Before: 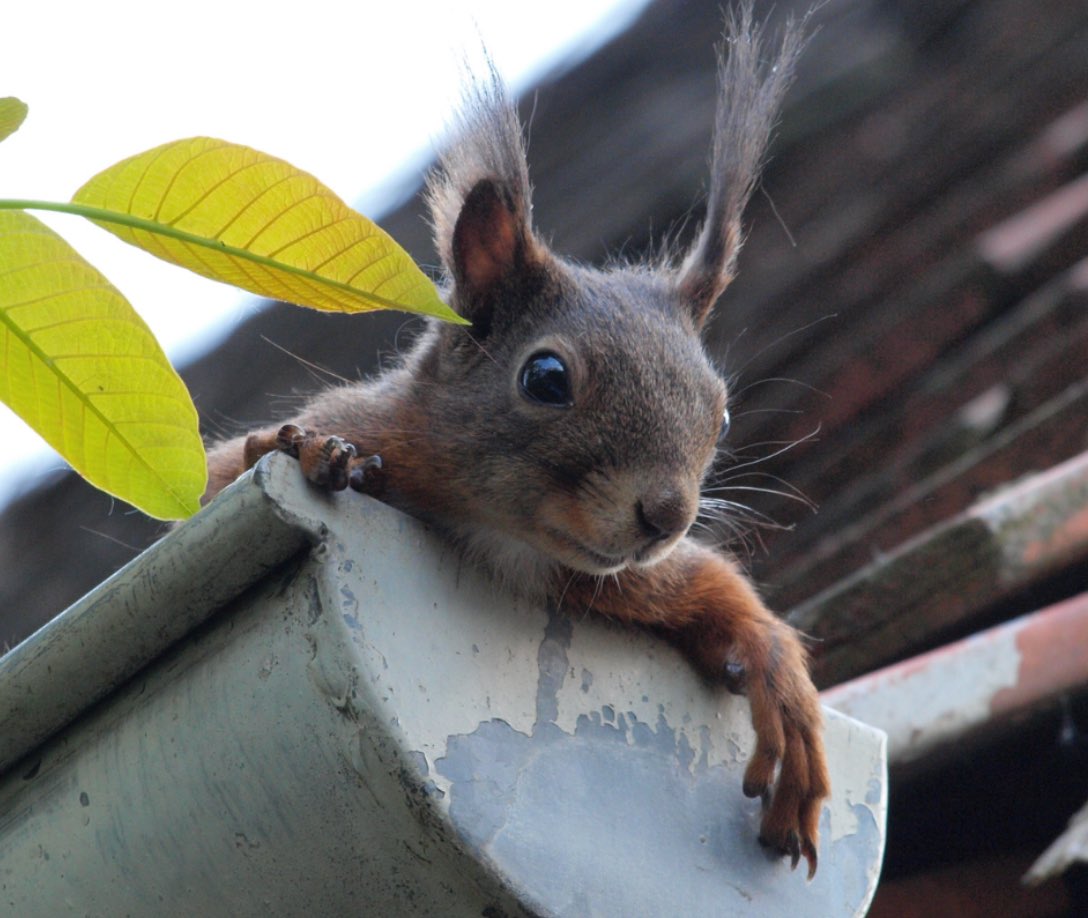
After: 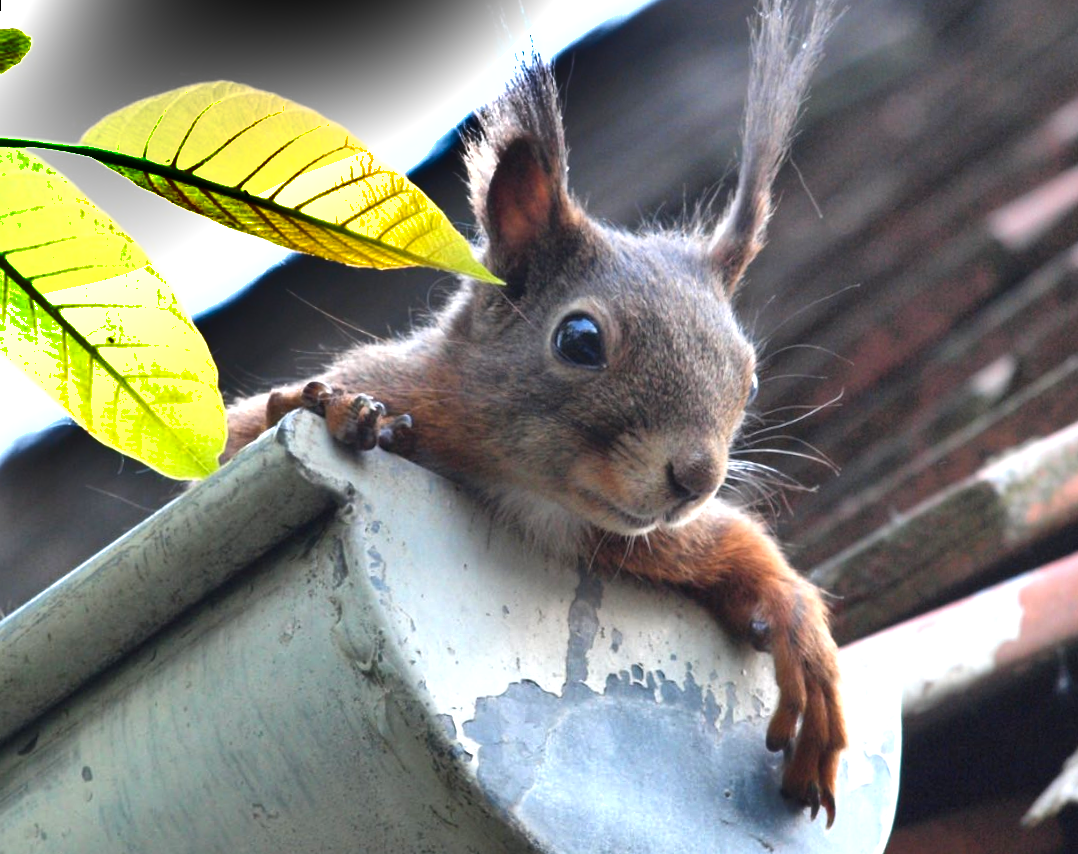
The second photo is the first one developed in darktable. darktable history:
rotate and perspective: rotation 0.679°, lens shift (horizontal) 0.136, crop left 0.009, crop right 0.991, crop top 0.078, crop bottom 0.95
shadows and highlights: shadows 20.91, highlights -82.73, soften with gaussian
exposure: black level correction 0, exposure 1.1 EV, compensate highlight preservation false
